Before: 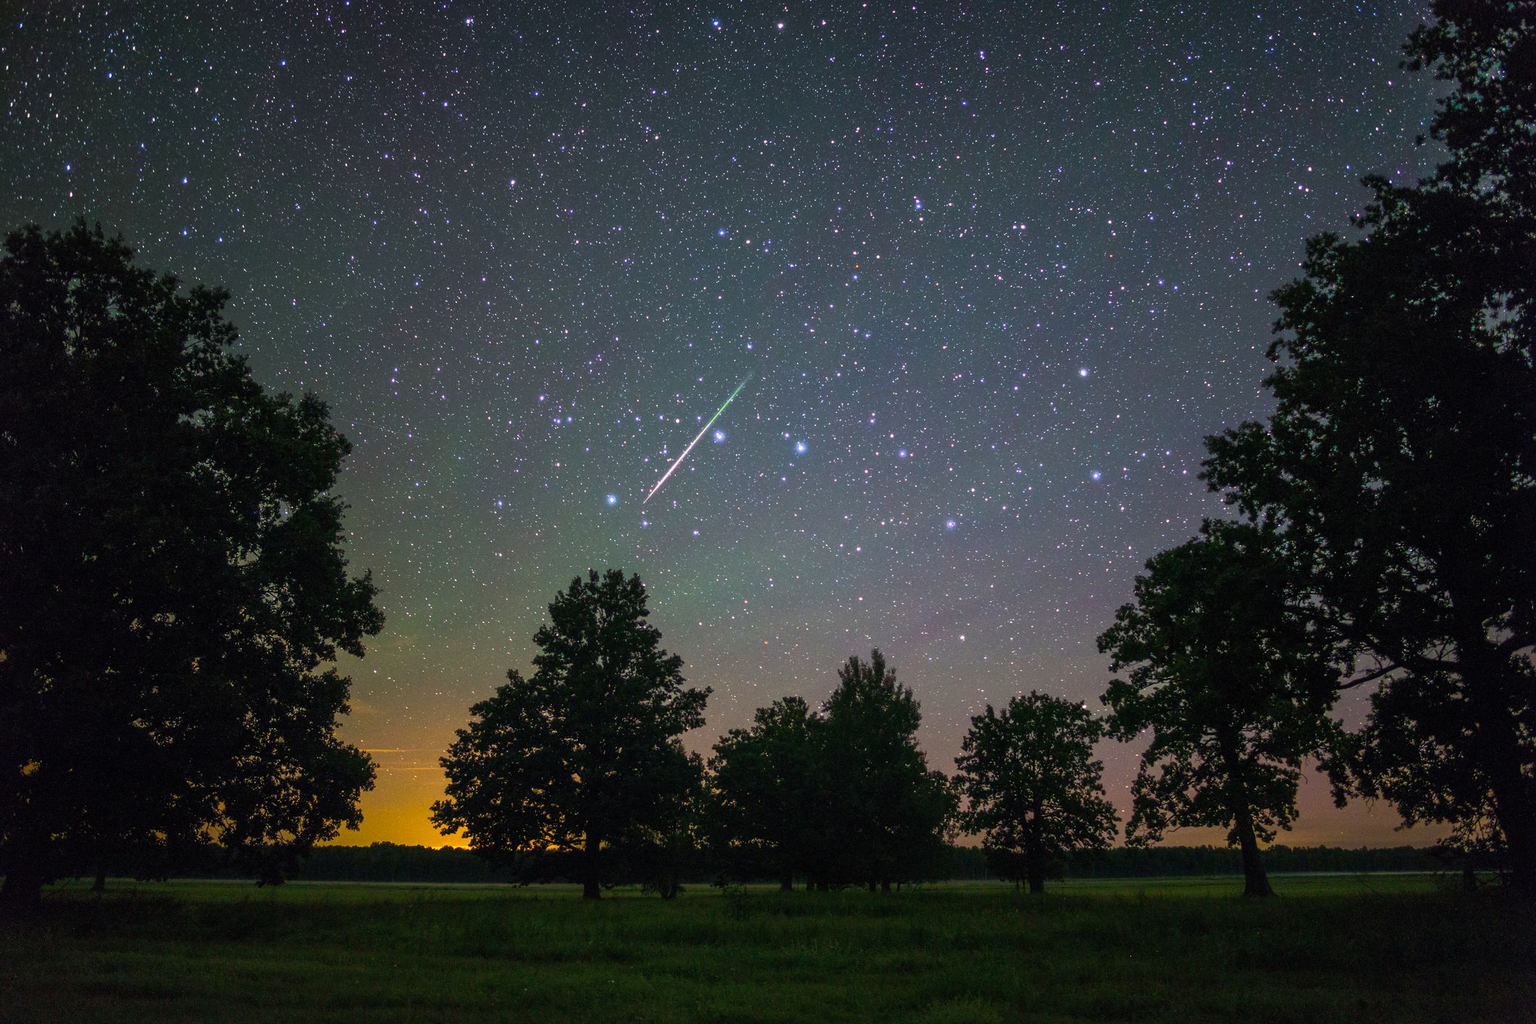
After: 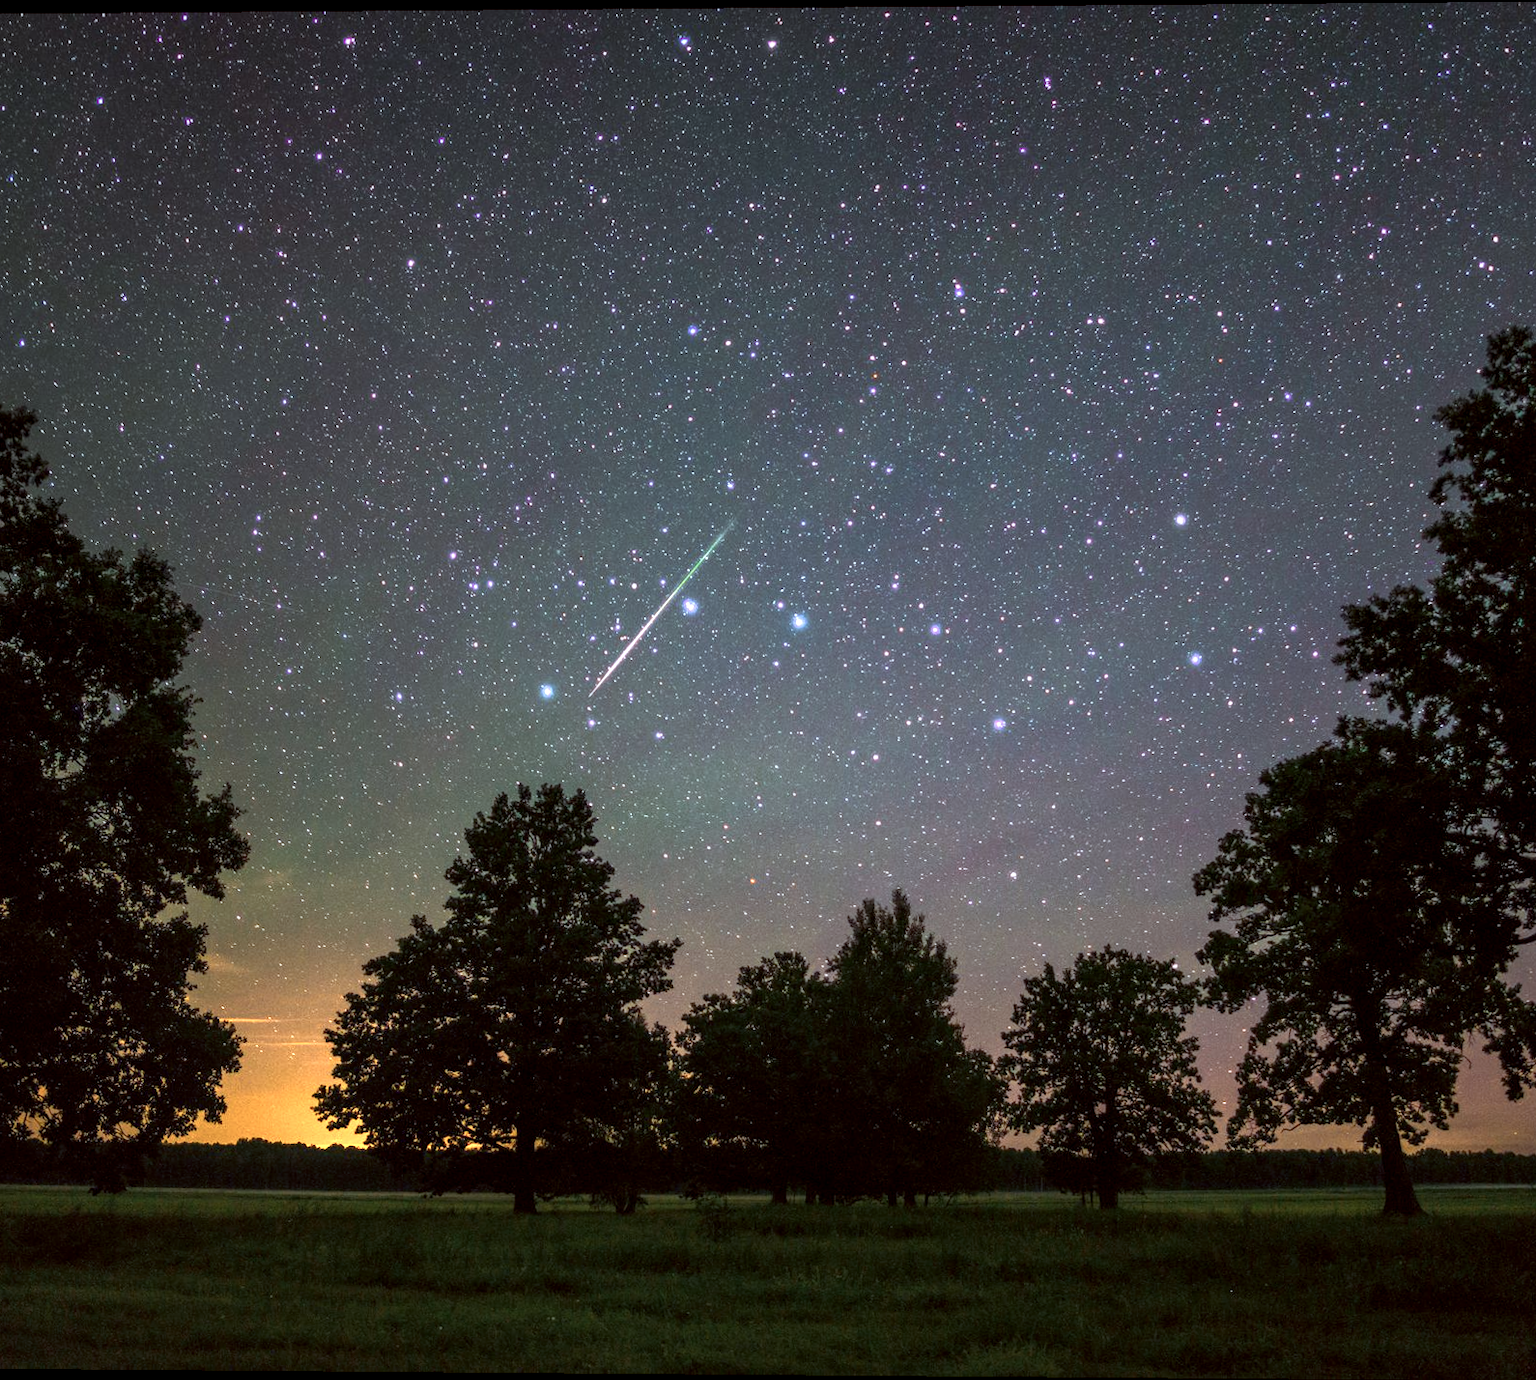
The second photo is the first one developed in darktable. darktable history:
color zones: curves: ch0 [(0.018, 0.548) (0.197, 0.654) (0.425, 0.447) (0.605, 0.658) (0.732, 0.579)]; ch1 [(0.105, 0.531) (0.224, 0.531) (0.386, 0.39) (0.618, 0.456) (0.732, 0.456) (0.956, 0.421)]; ch2 [(0.039, 0.583) (0.215, 0.465) (0.399, 0.544) (0.465, 0.548) (0.614, 0.447) (0.724, 0.43) (0.882, 0.623) (0.956, 0.632)]
white balance: red 1.004, blue 1.024
local contrast: detail 130%
crop: left 13.443%, right 13.31%
exposure: compensate highlight preservation false
color correction: highlights a* -4.98, highlights b* -3.76, shadows a* 3.83, shadows b* 4.08
rotate and perspective: lens shift (vertical) 0.048, lens shift (horizontal) -0.024, automatic cropping off
